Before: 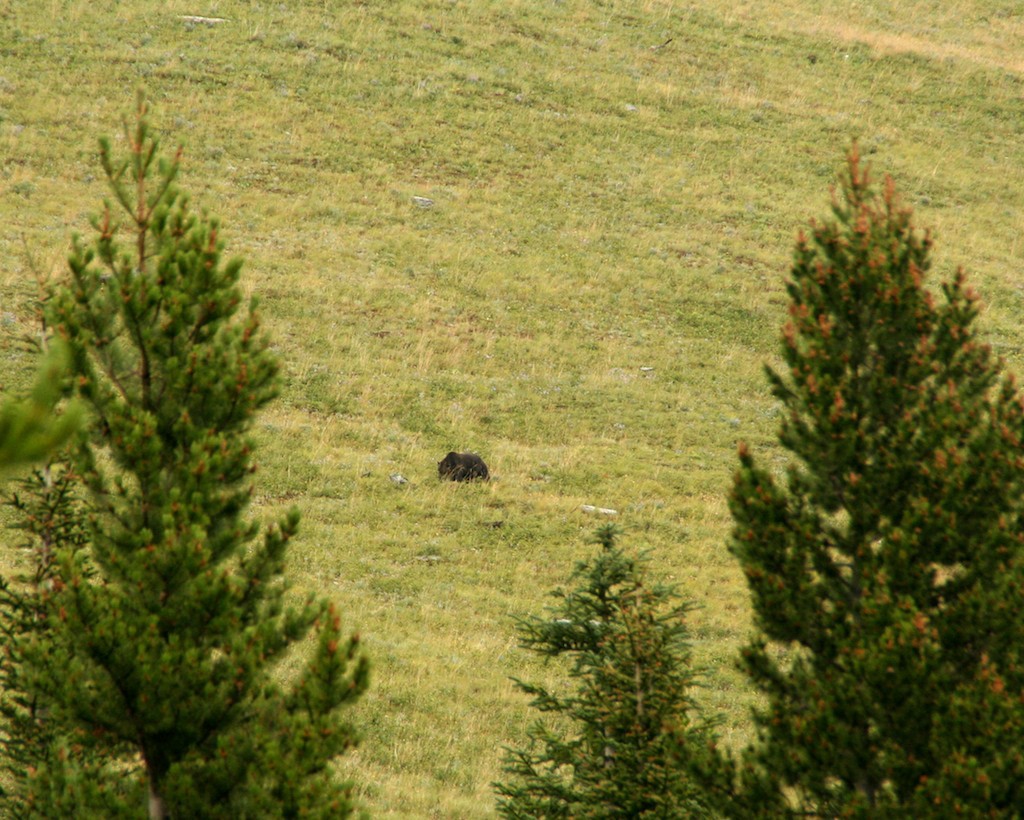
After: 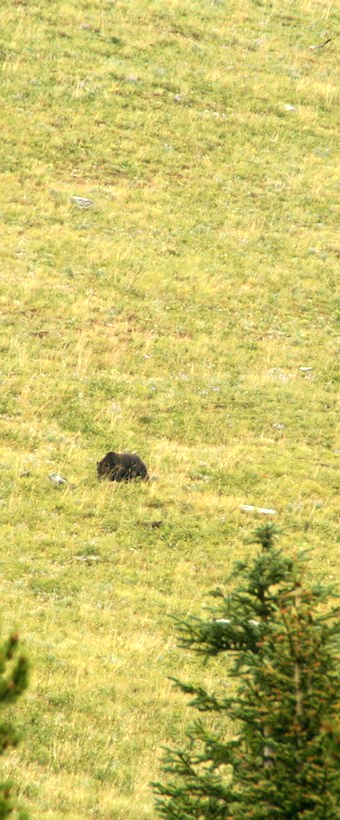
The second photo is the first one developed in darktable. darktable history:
crop: left 33.36%, right 33.36%
exposure: black level correction 0, exposure 0.7 EV, compensate exposure bias true, compensate highlight preservation false
